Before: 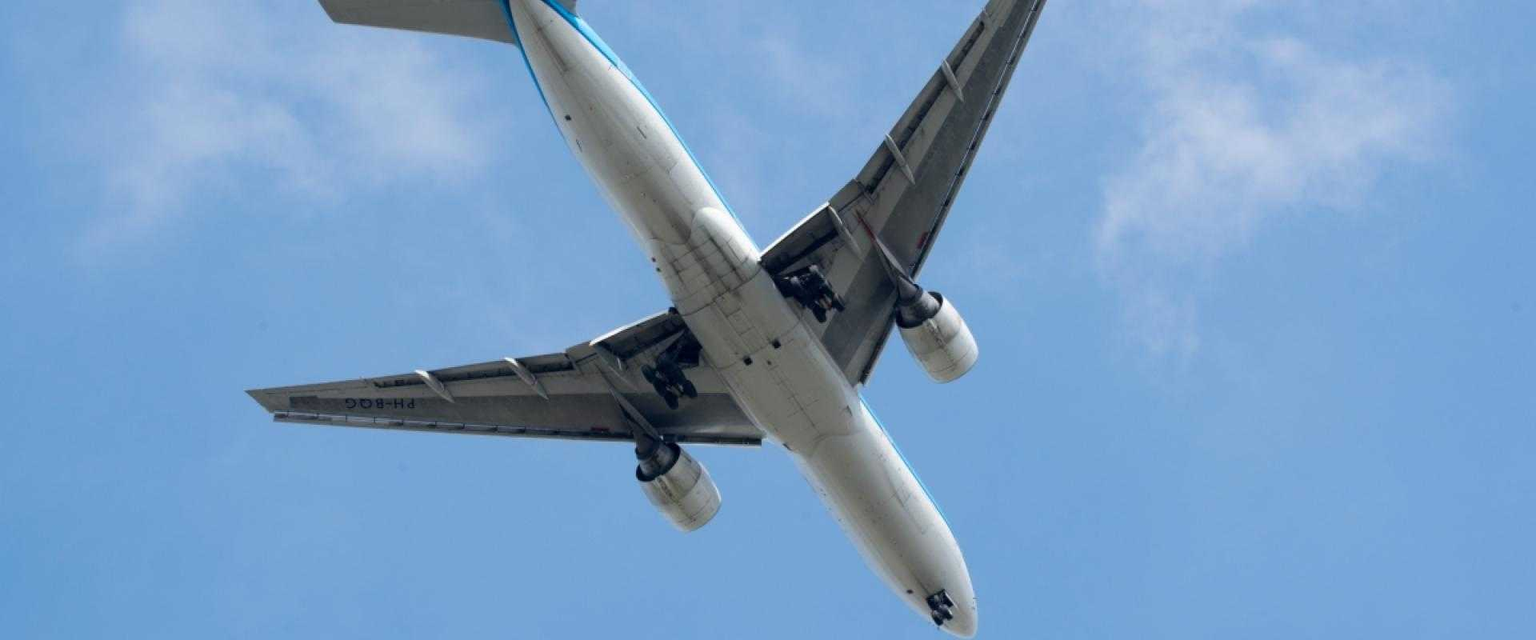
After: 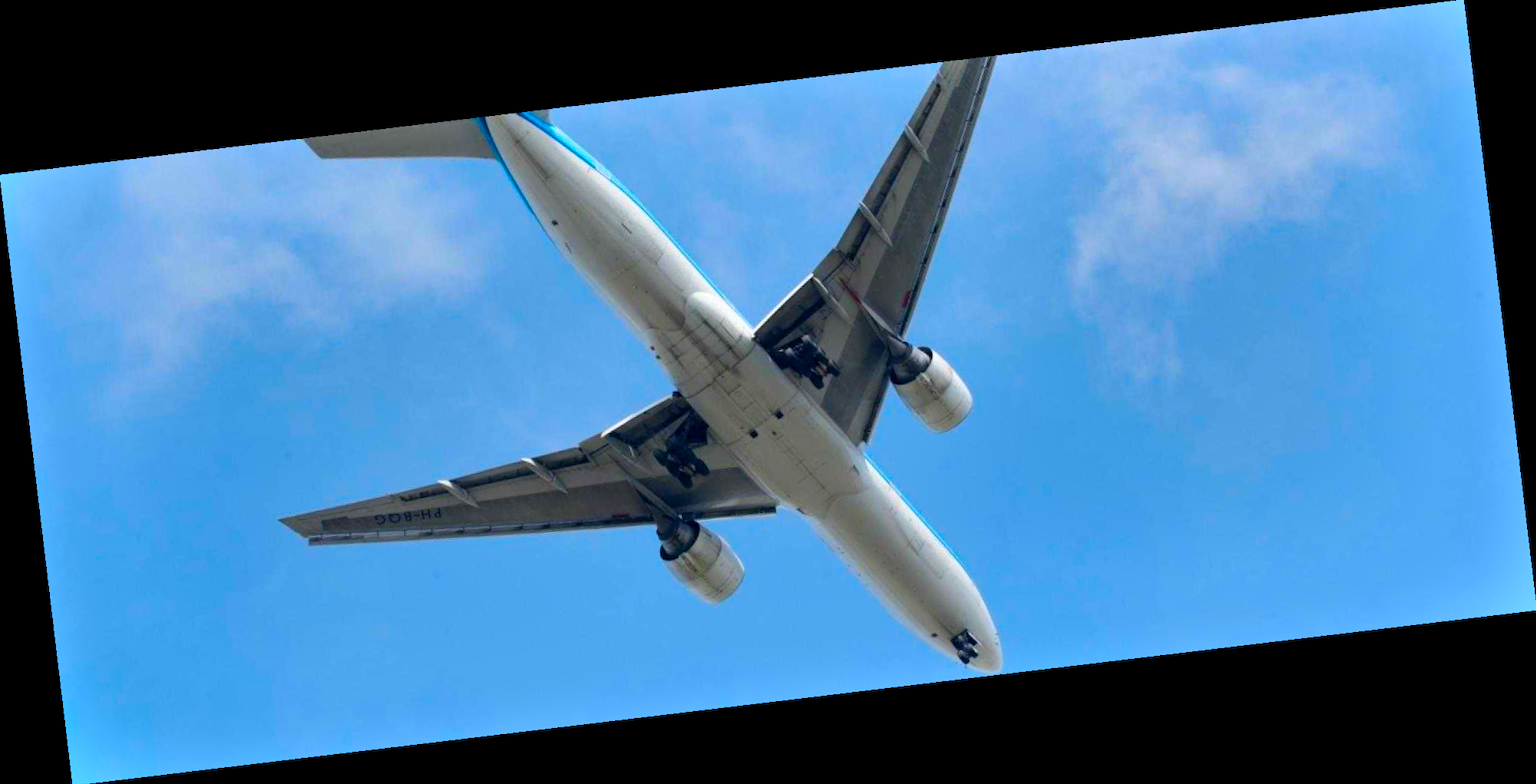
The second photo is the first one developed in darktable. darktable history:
rotate and perspective: rotation -6.83°, automatic cropping off
shadows and highlights: shadows 60, highlights -60.23, soften with gaussian
contrast brightness saturation: saturation 0.5
